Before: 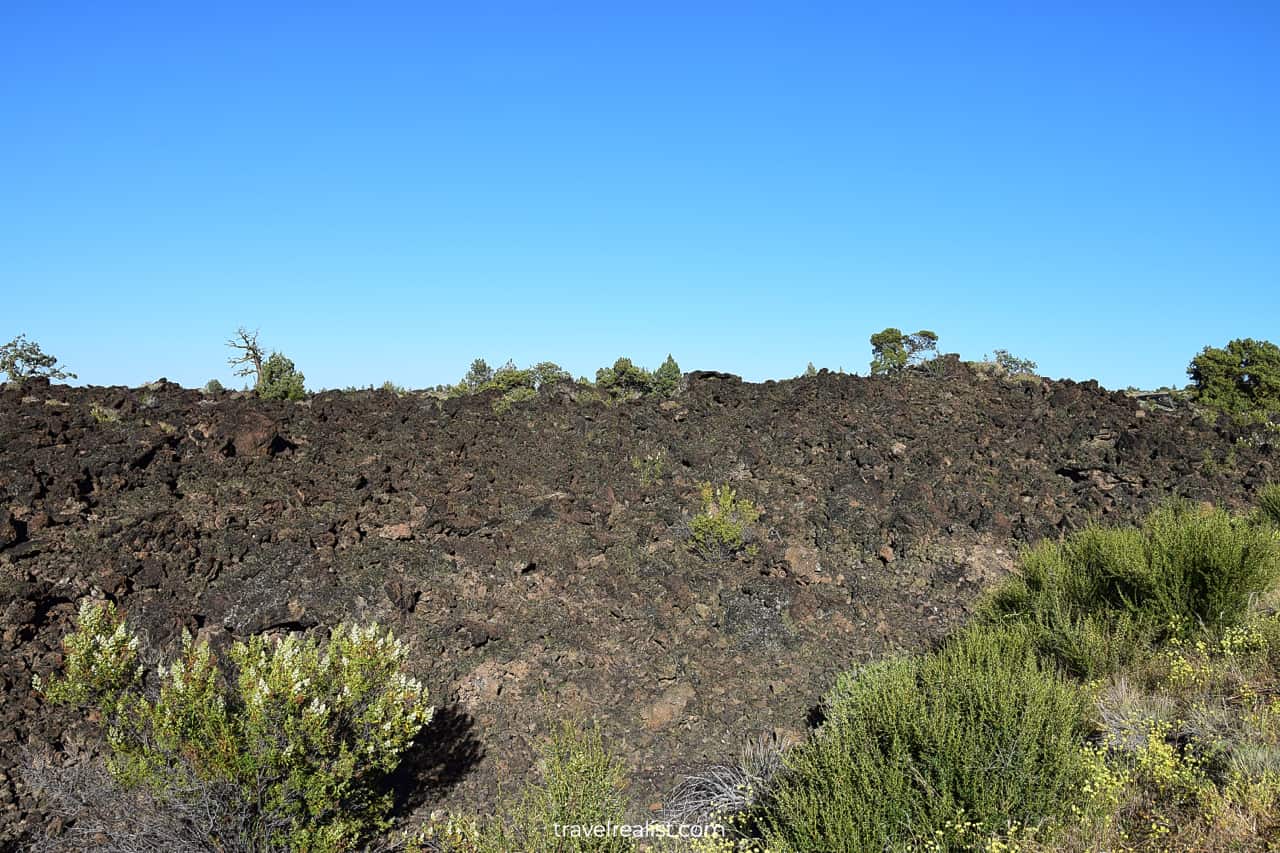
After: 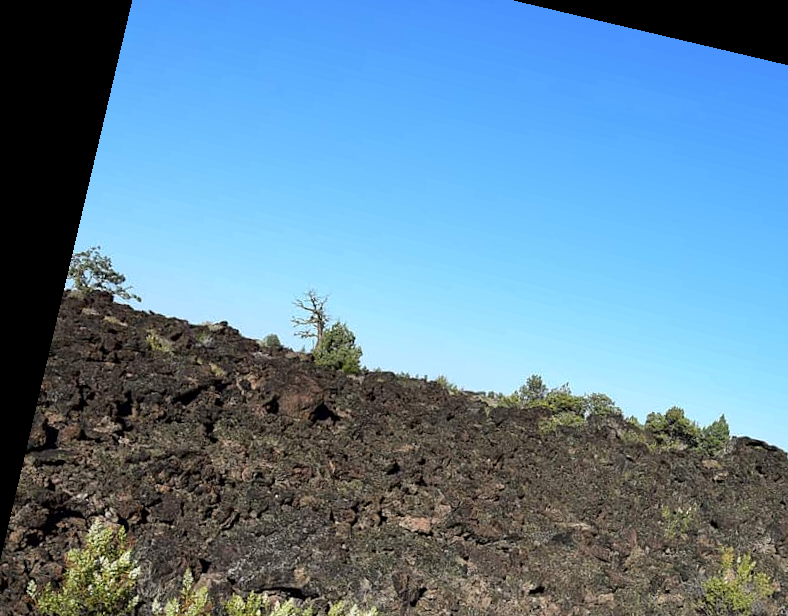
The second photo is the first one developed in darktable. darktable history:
crop and rotate: left 3.047%, top 7.509%, right 42.236%, bottom 37.598%
local contrast: mode bilateral grid, contrast 20, coarseness 50, detail 120%, midtone range 0.2
rotate and perspective: rotation 13.27°, automatic cropping off
